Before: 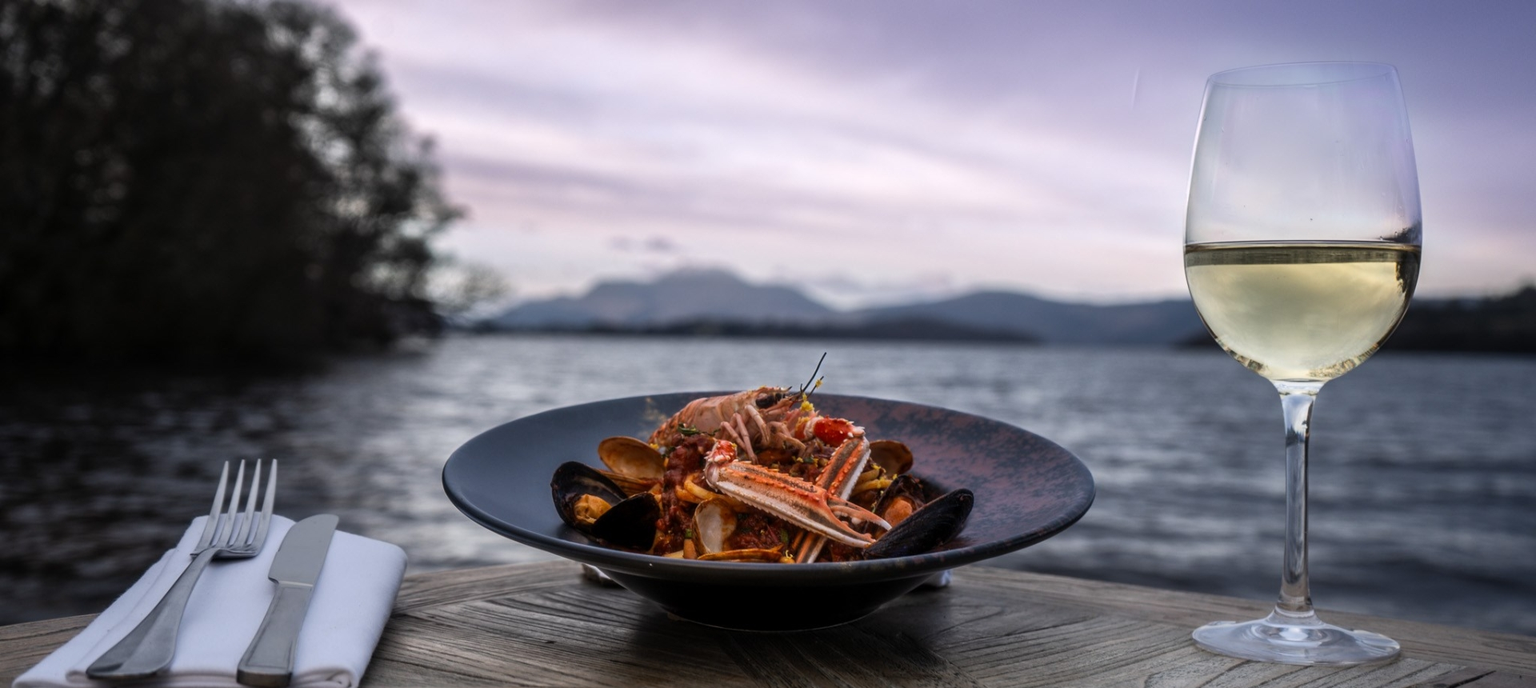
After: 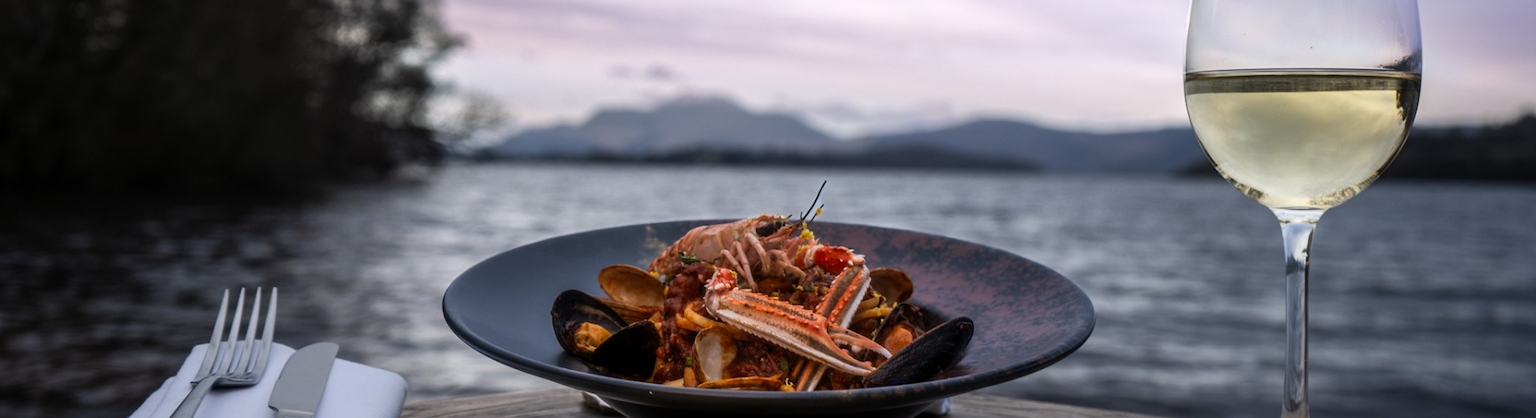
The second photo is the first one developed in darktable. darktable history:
crop and rotate: top 25.067%, bottom 14.009%
